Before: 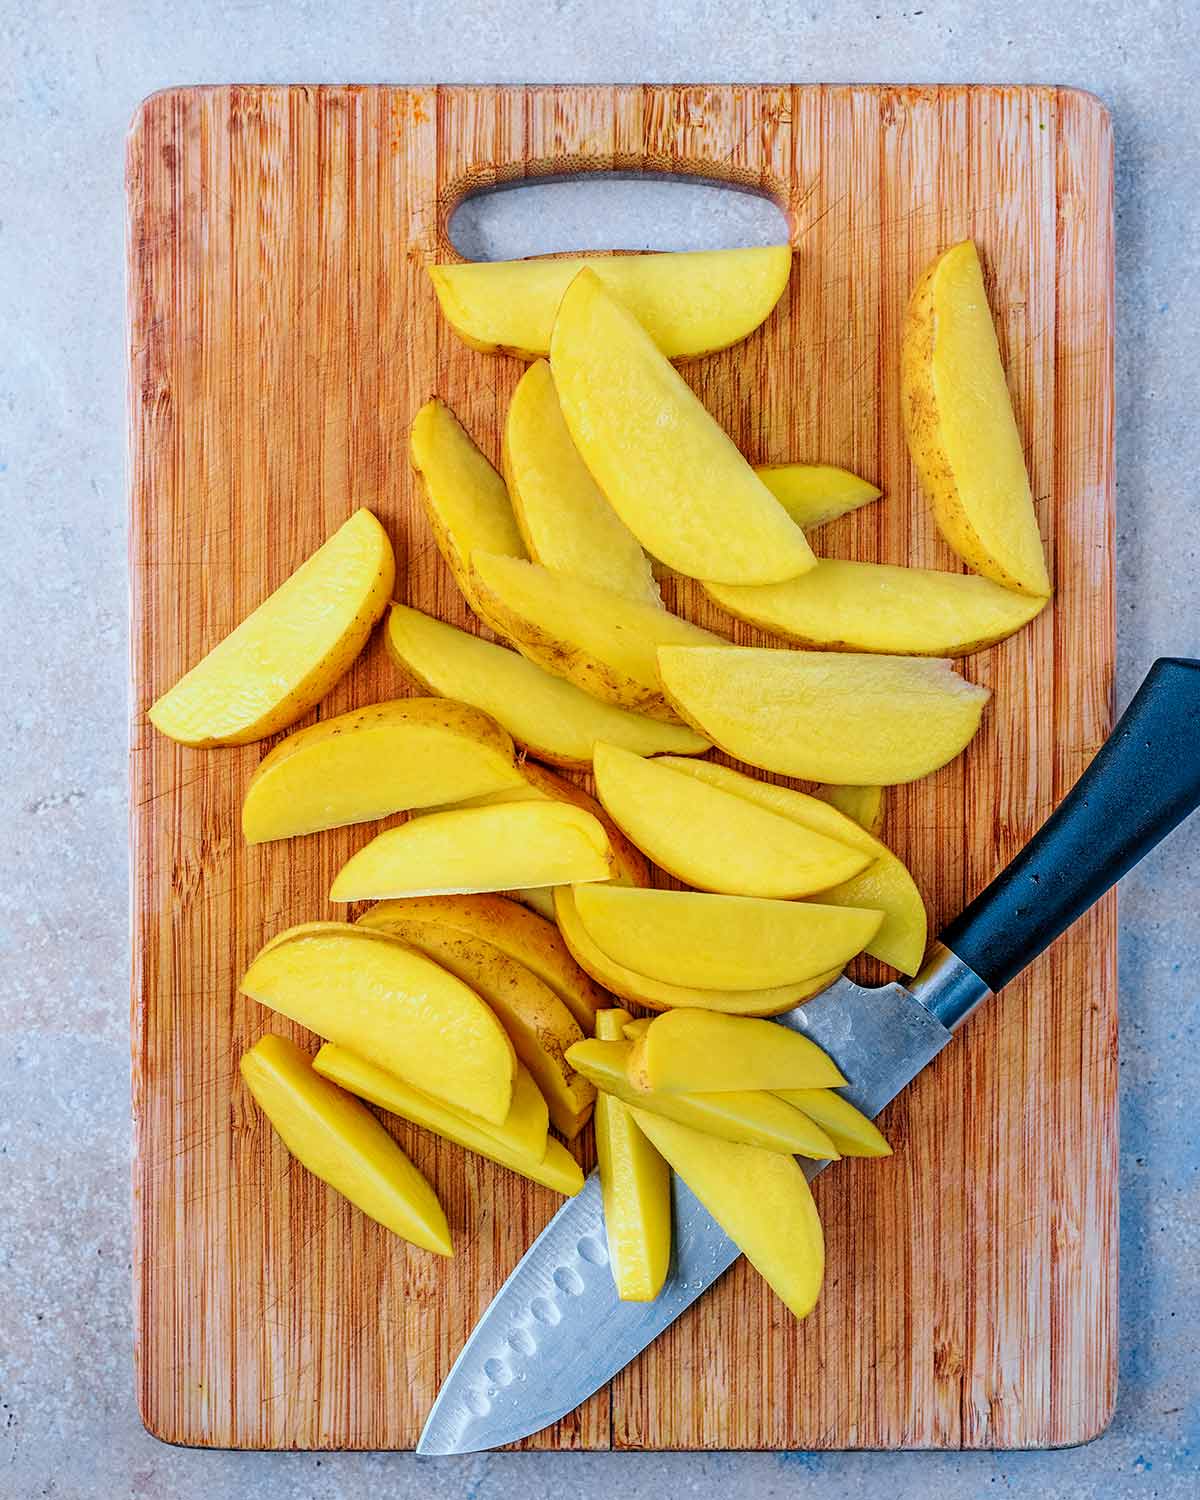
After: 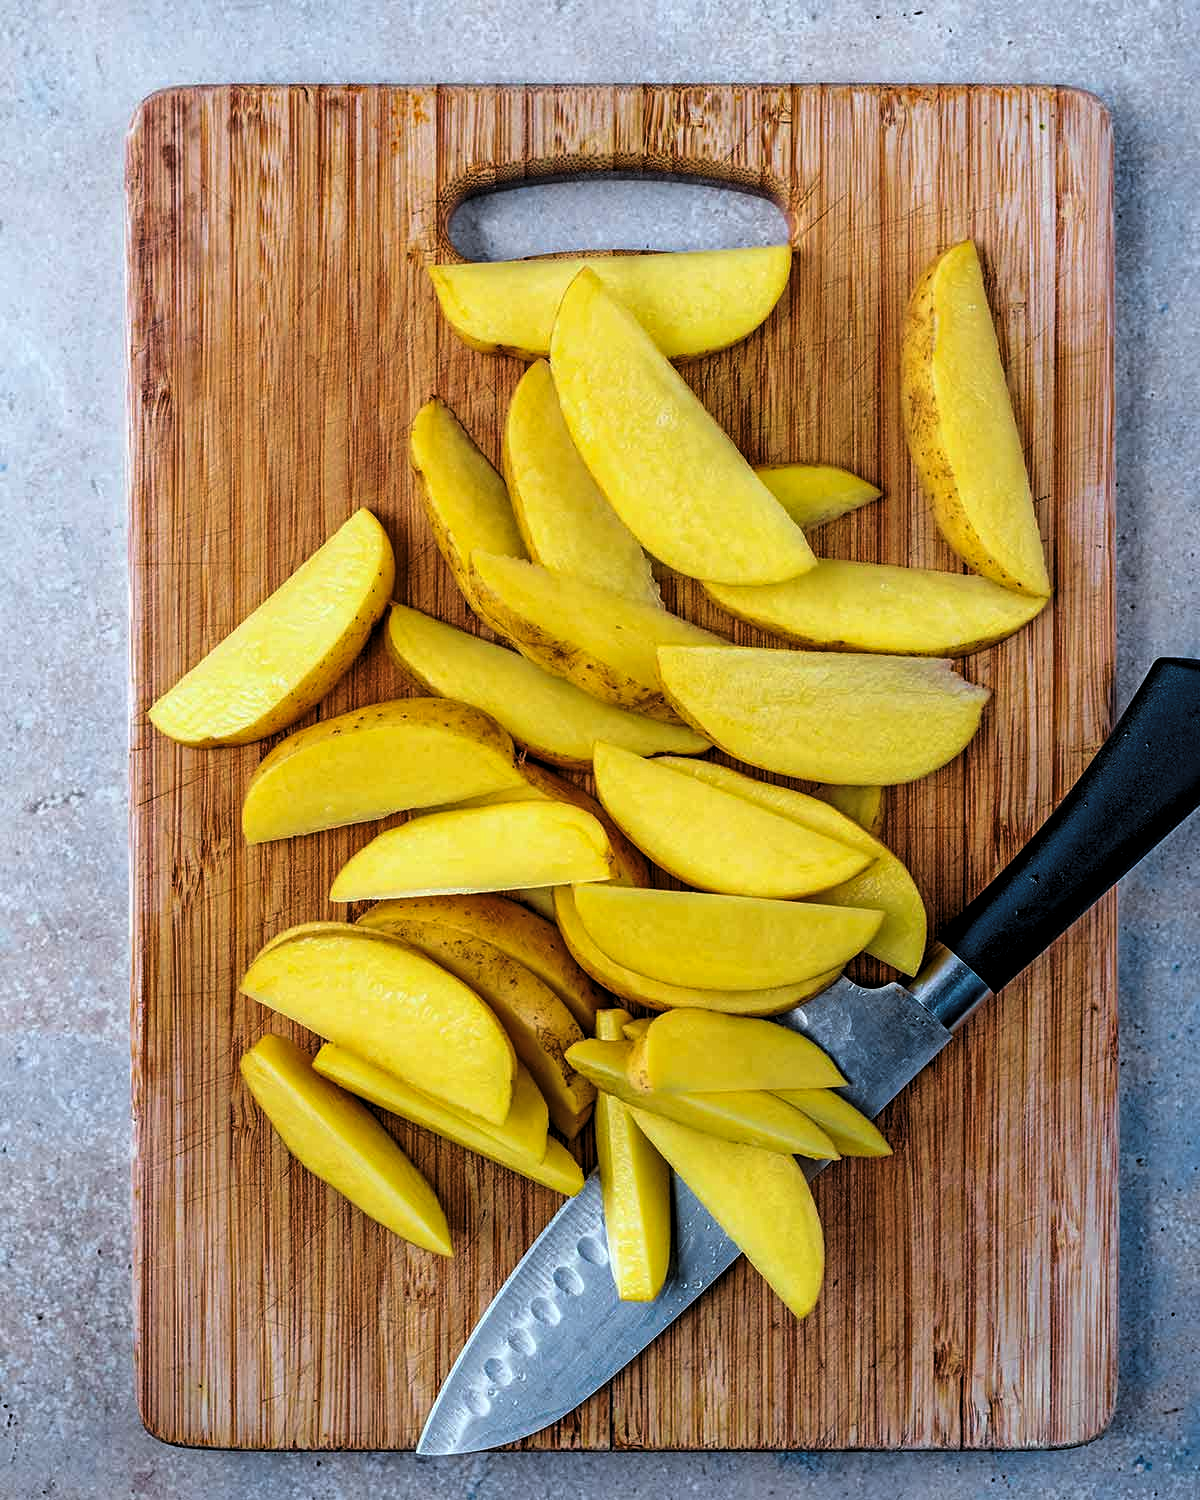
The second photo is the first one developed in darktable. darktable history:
haze removal: adaptive false
levels: black 0.109%, levels [0.101, 0.578, 0.953]
